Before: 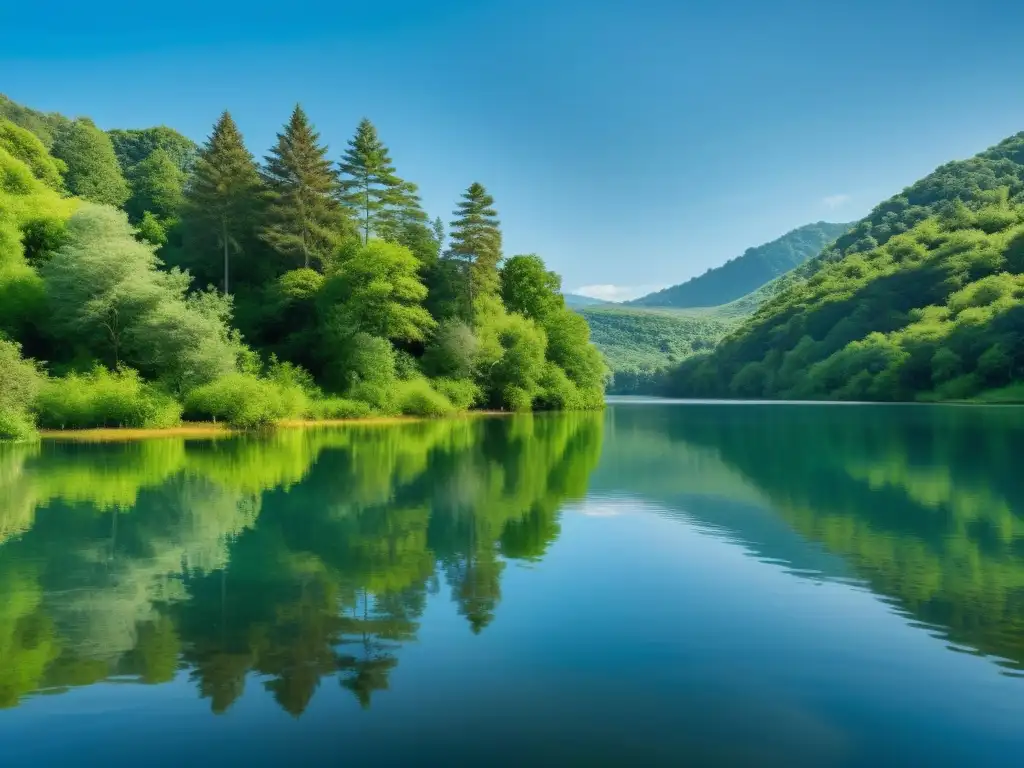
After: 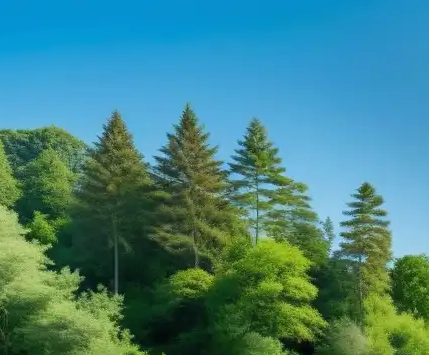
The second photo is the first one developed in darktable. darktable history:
white balance: red 0.982, blue 1.018
crop and rotate: left 10.817%, top 0.062%, right 47.194%, bottom 53.626%
